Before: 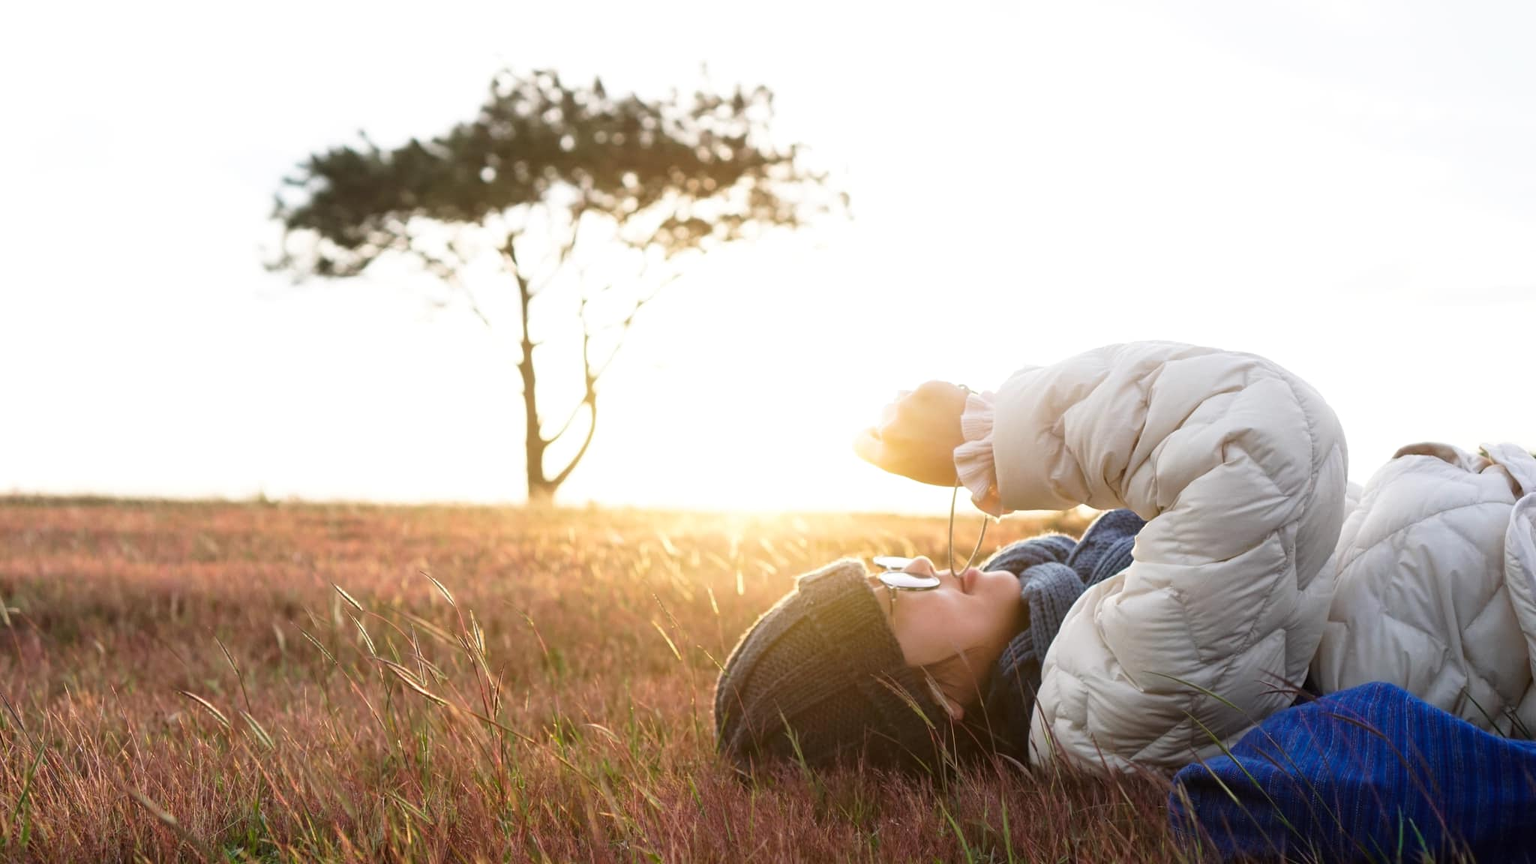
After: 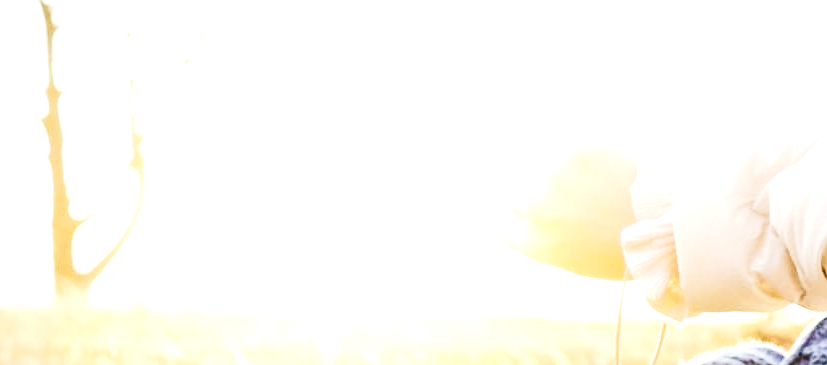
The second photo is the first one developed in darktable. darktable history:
exposure: black level correction 0, exposure 1.2 EV, compensate highlight preservation false
local contrast: on, module defaults
crop: left 31.786%, top 31.958%, right 27.79%, bottom 36.339%
contrast brightness saturation: contrast 0.201, brightness -0.111, saturation 0.097
tone curve: curves: ch0 [(0, 0.008) (0.107, 0.083) (0.283, 0.287) (0.429, 0.51) (0.607, 0.739) (0.789, 0.893) (0.998, 0.978)]; ch1 [(0, 0) (0.323, 0.339) (0.438, 0.427) (0.478, 0.484) (0.502, 0.502) (0.527, 0.525) (0.571, 0.579) (0.608, 0.629) (0.669, 0.704) (0.859, 0.899) (1, 1)]; ch2 [(0, 0) (0.33, 0.347) (0.421, 0.456) (0.473, 0.498) (0.502, 0.504) (0.522, 0.524) (0.549, 0.567) (0.593, 0.626) (0.676, 0.724) (1, 1)], preserve colors none
